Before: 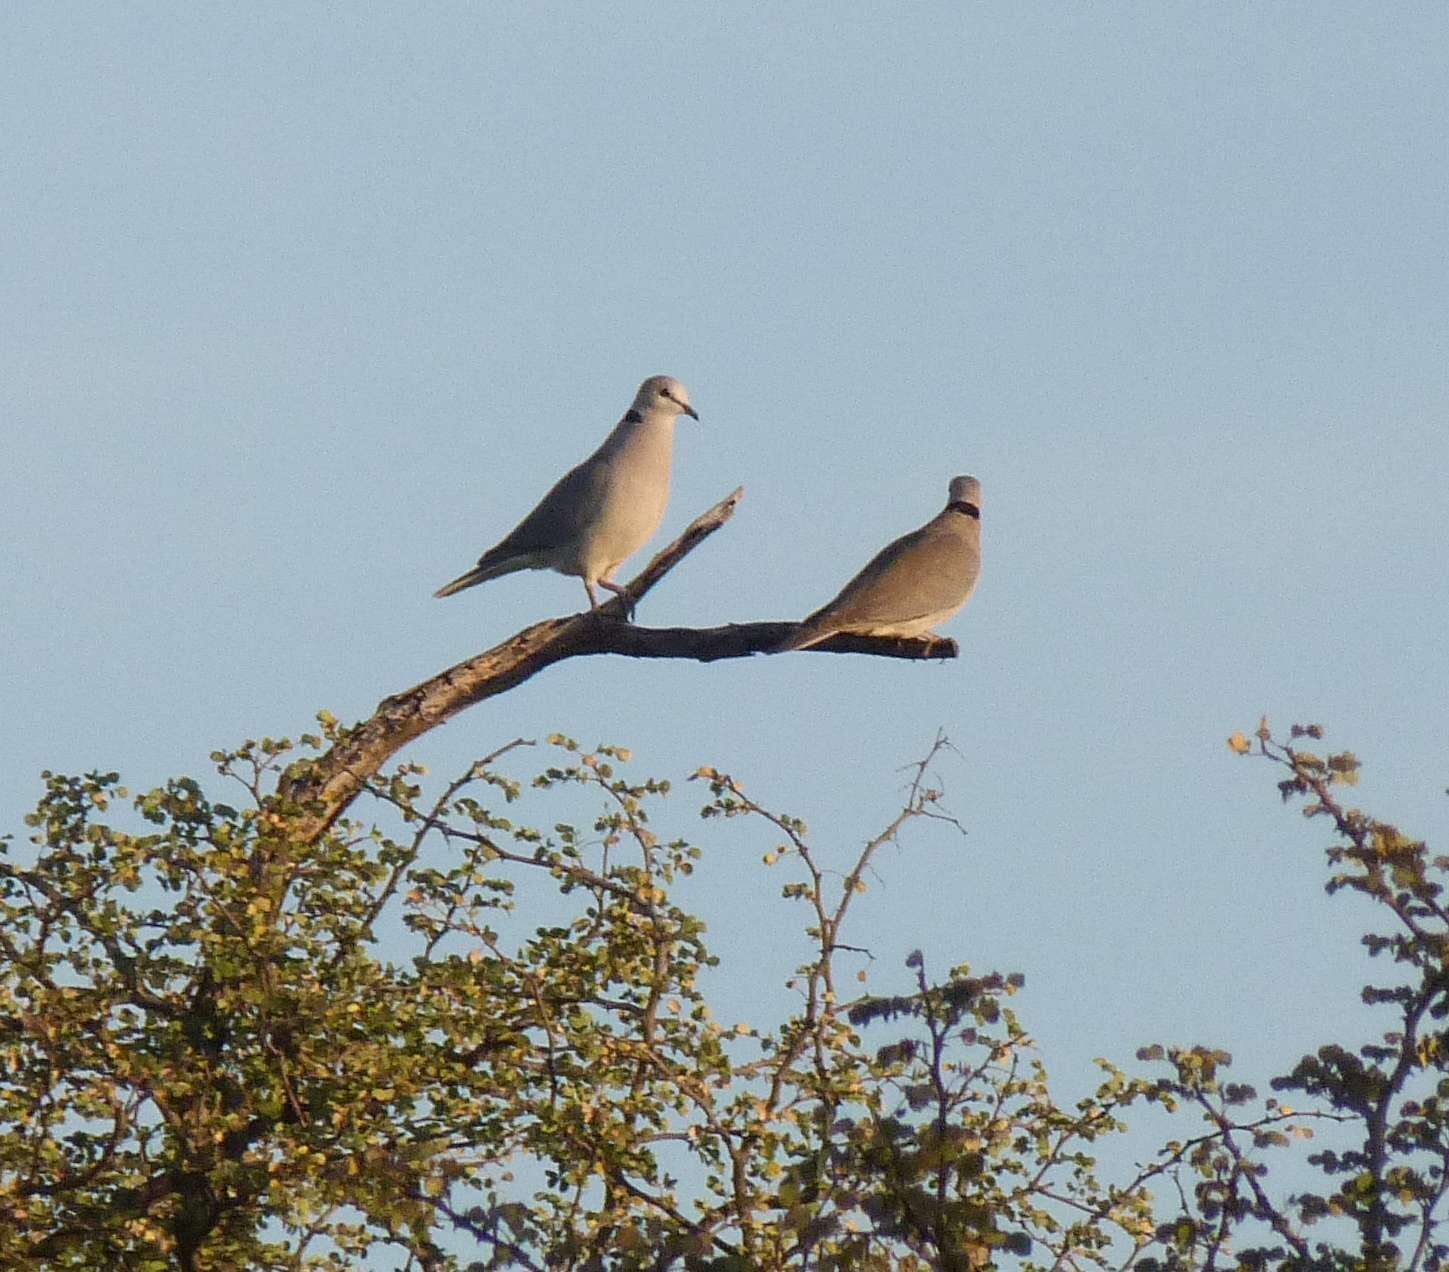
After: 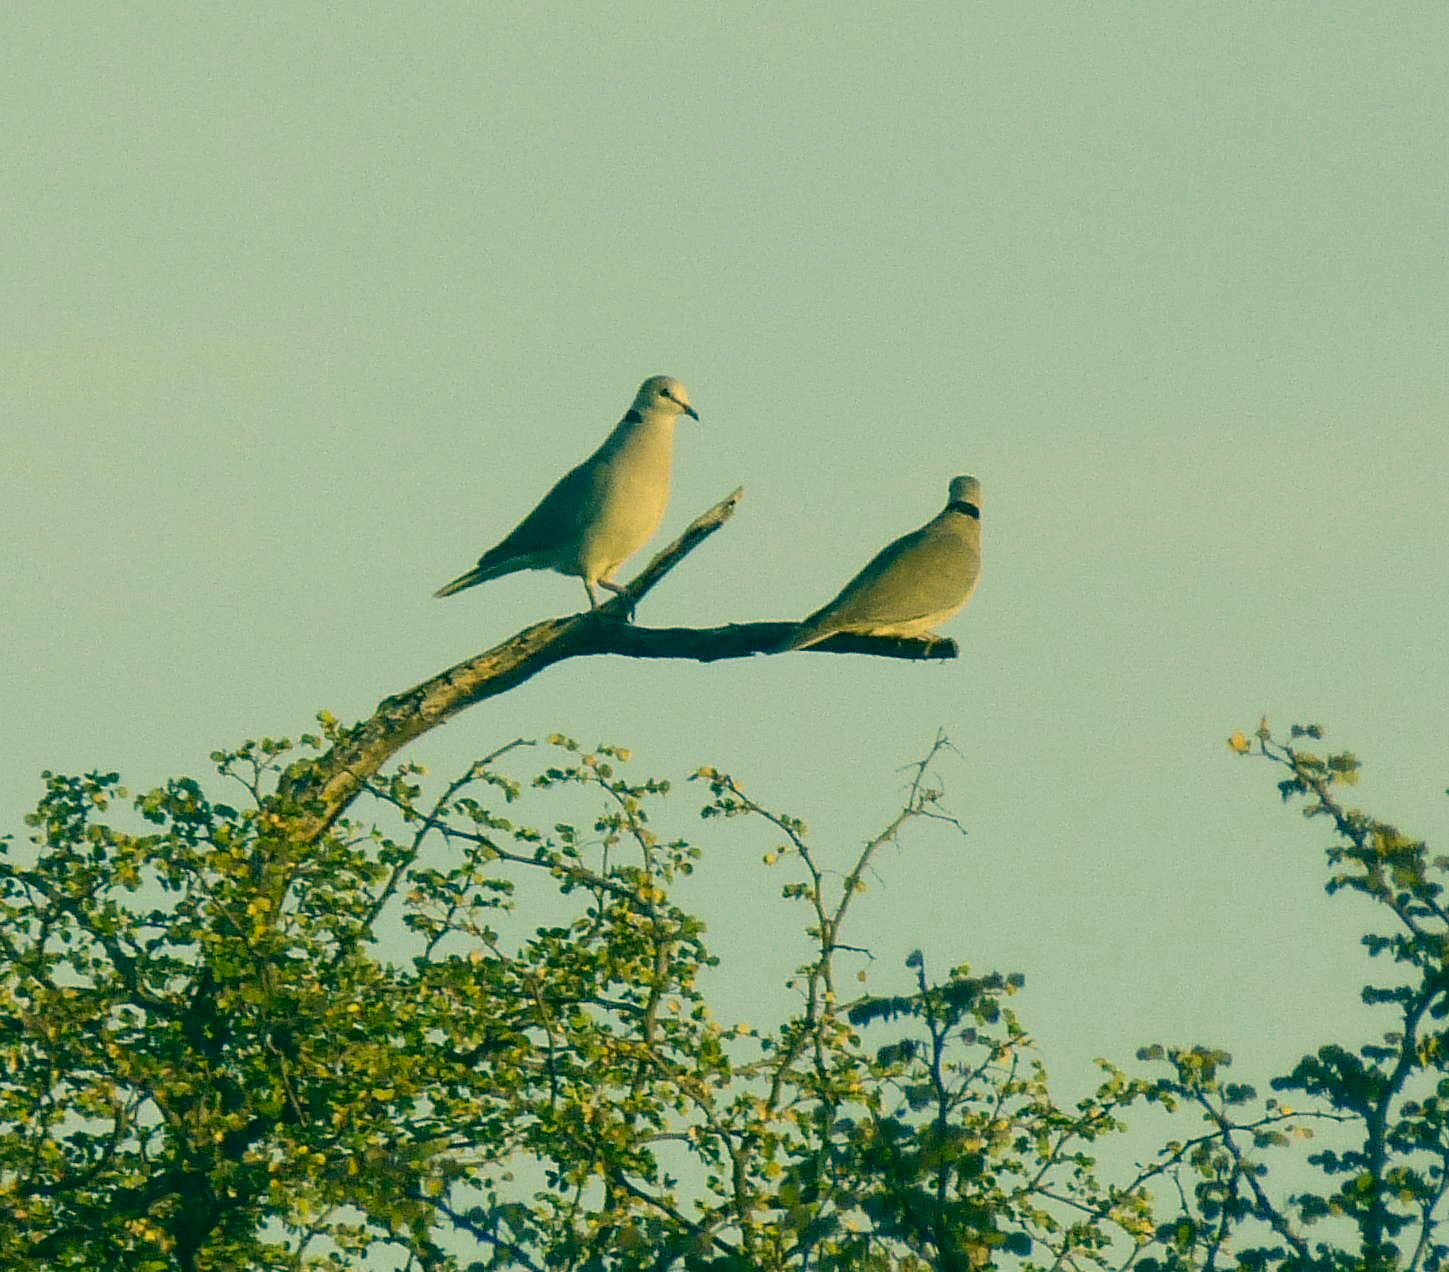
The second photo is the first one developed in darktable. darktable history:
color correction: highlights a* 2.12, highlights b* 34.44, shadows a* -36.55, shadows b* -6.02
